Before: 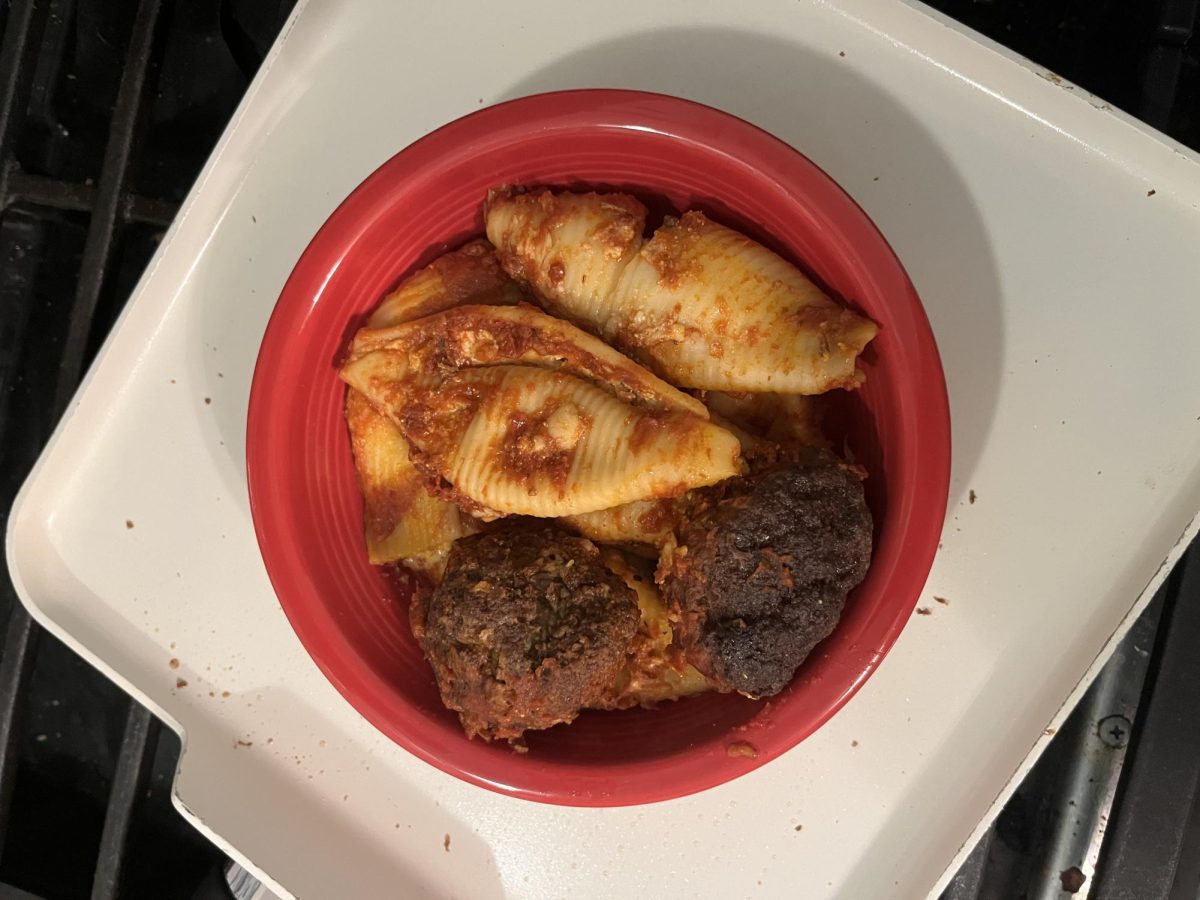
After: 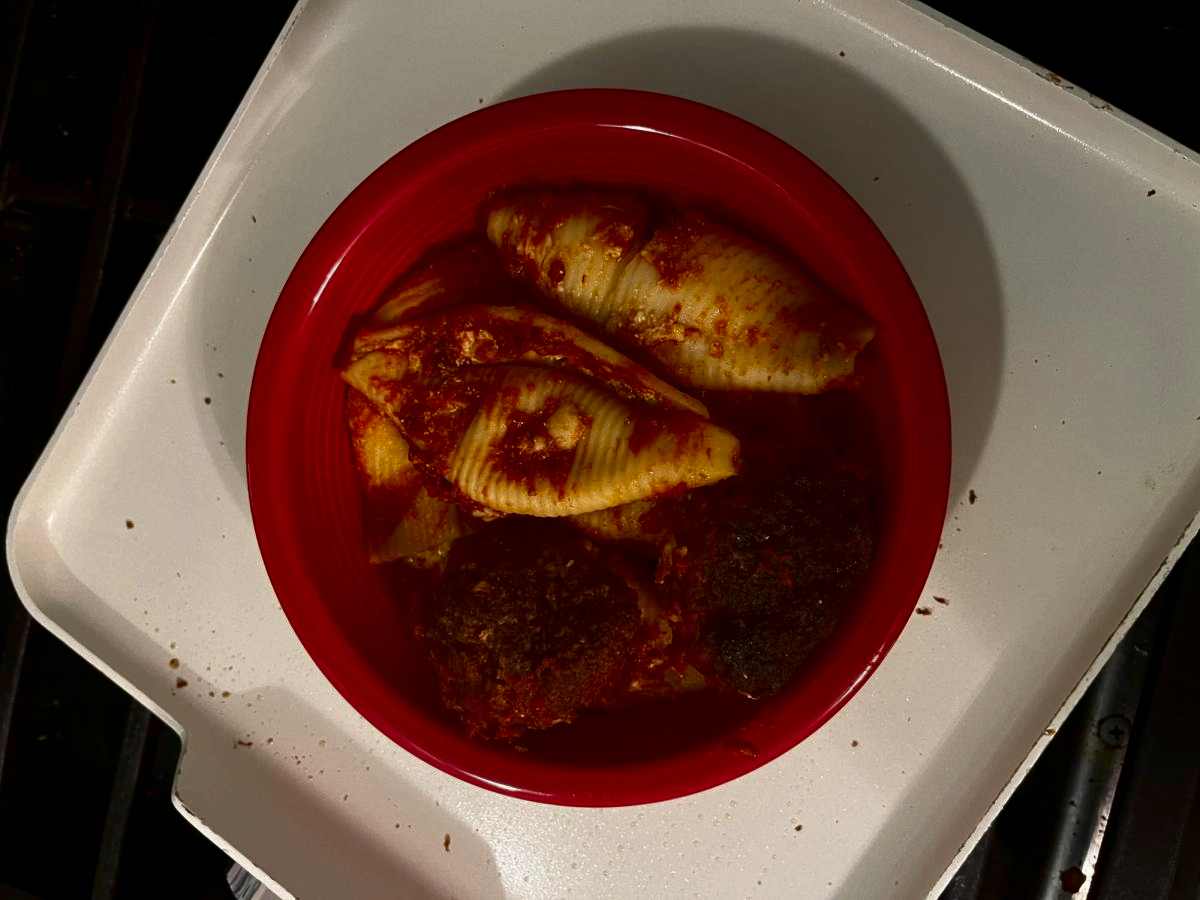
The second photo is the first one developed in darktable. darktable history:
contrast brightness saturation: contrast 0.091, brightness -0.585, saturation 0.165
